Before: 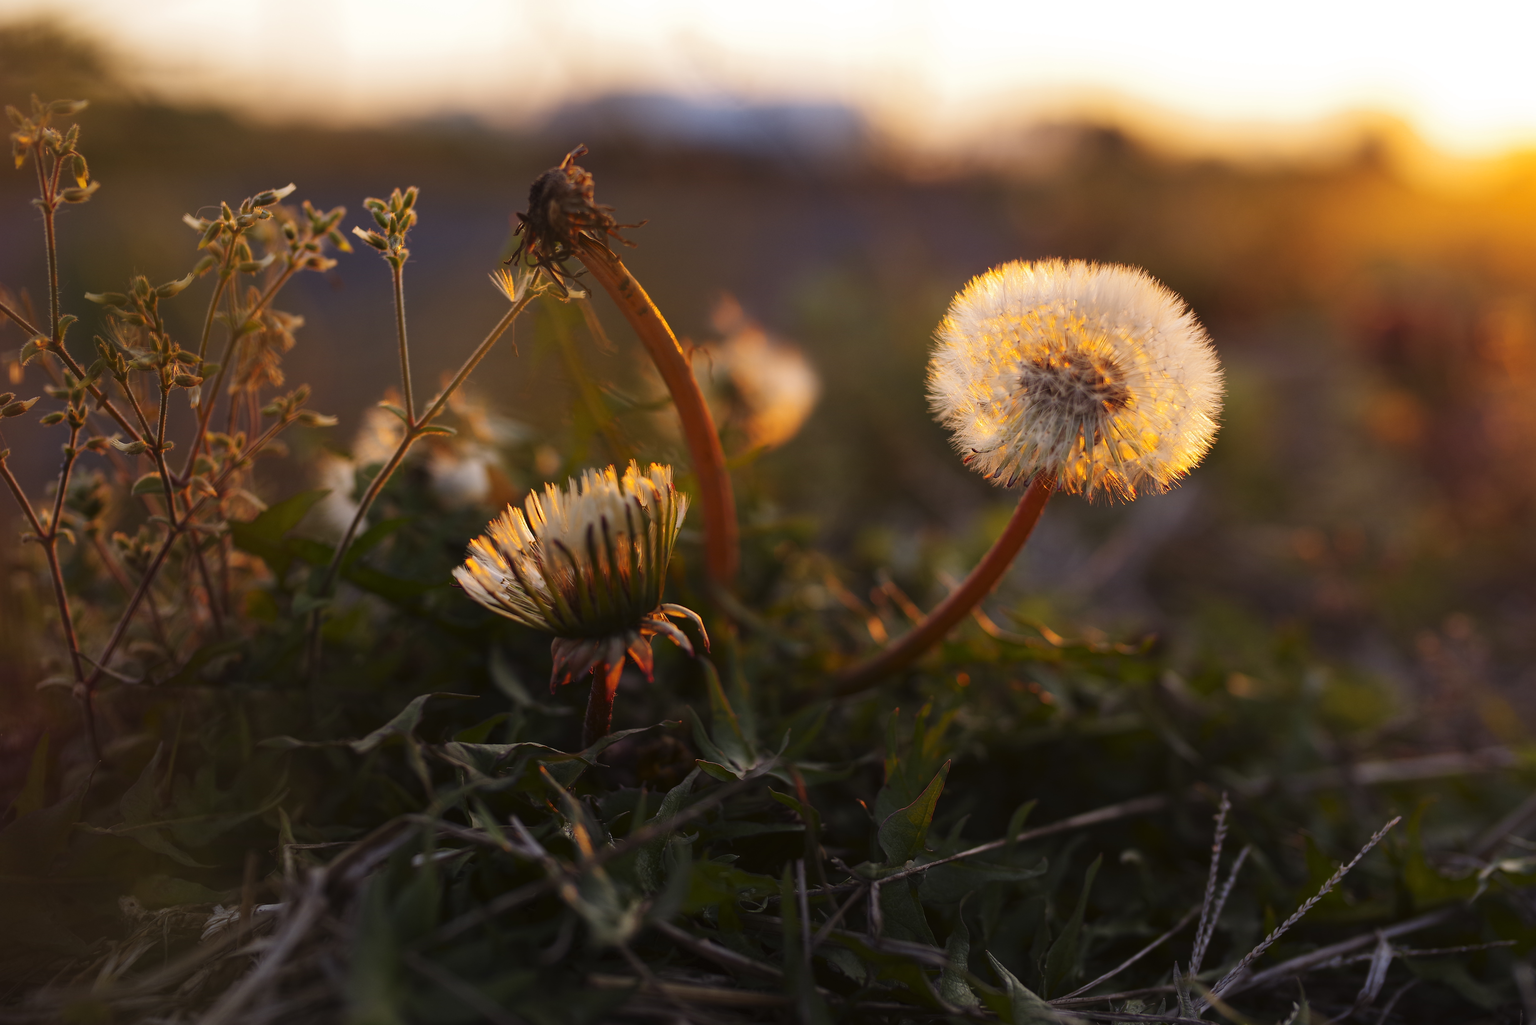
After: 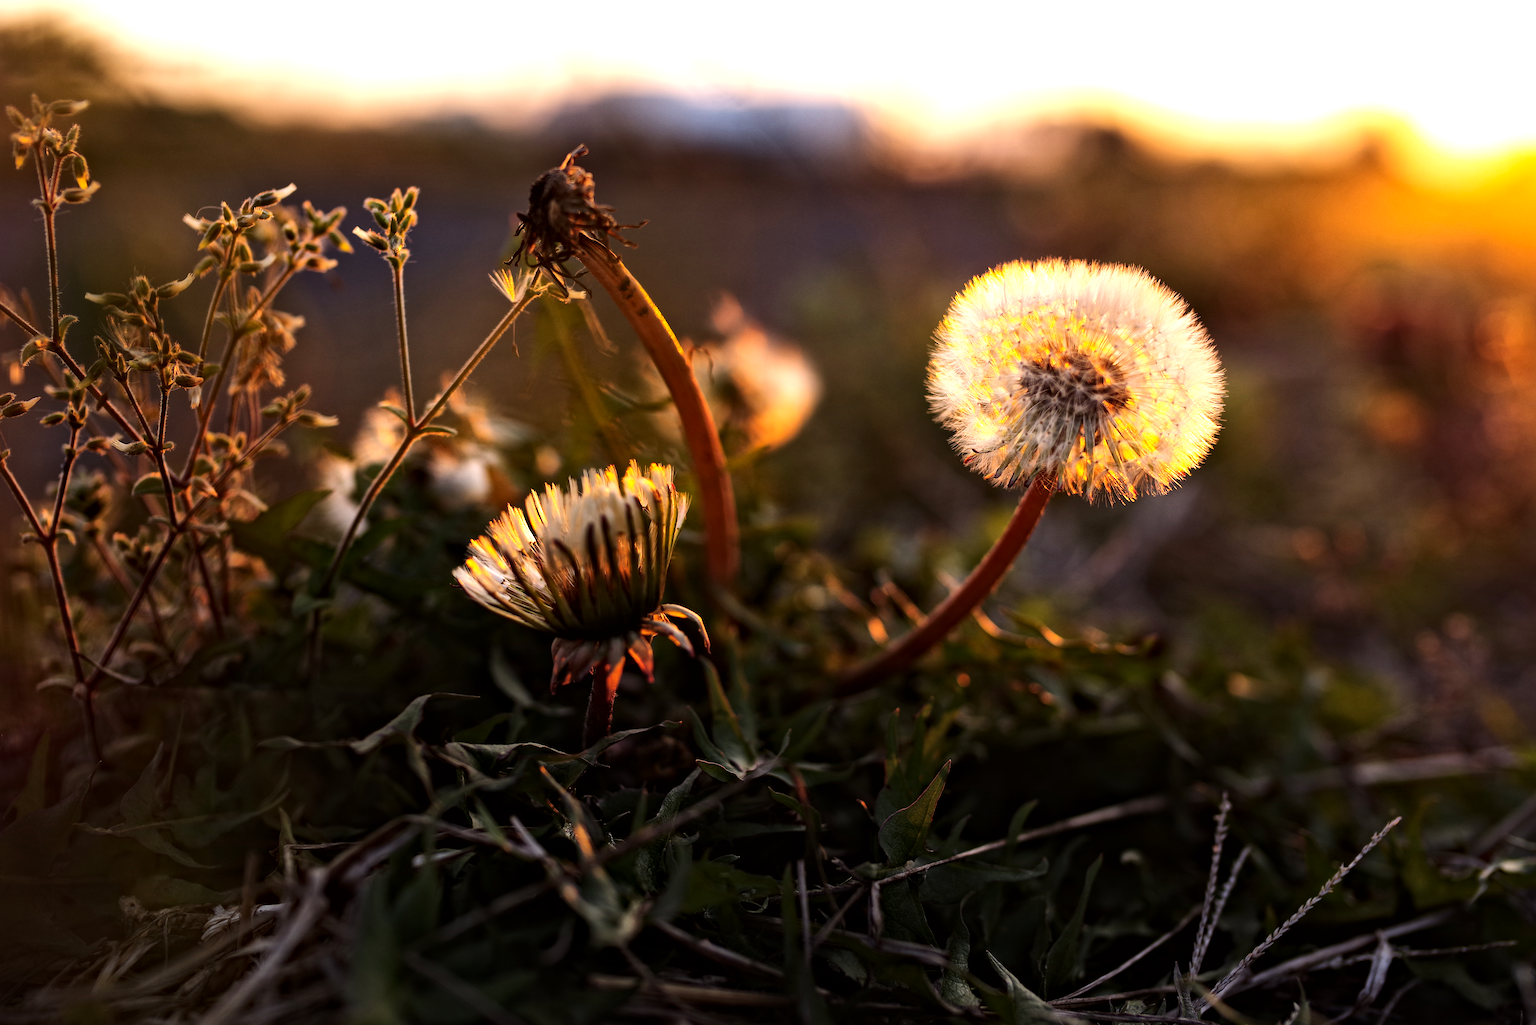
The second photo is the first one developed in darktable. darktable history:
tone equalizer: -8 EV -0.75 EV, -7 EV -0.7 EV, -6 EV -0.6 EV, -5 EV -0.4 EV, -3 EV 0.4 EV, -2 EV 0.6 EV, -1 EV 0.7 EV, +0 EV 0.75 EV, edges refinement/feathering 500, mask exposure compensation -1.57 EV, preserve details no
local contrast: mode bilateral grid, contrast 20, coarseness 50, detail 159%, midtone range 0.2
